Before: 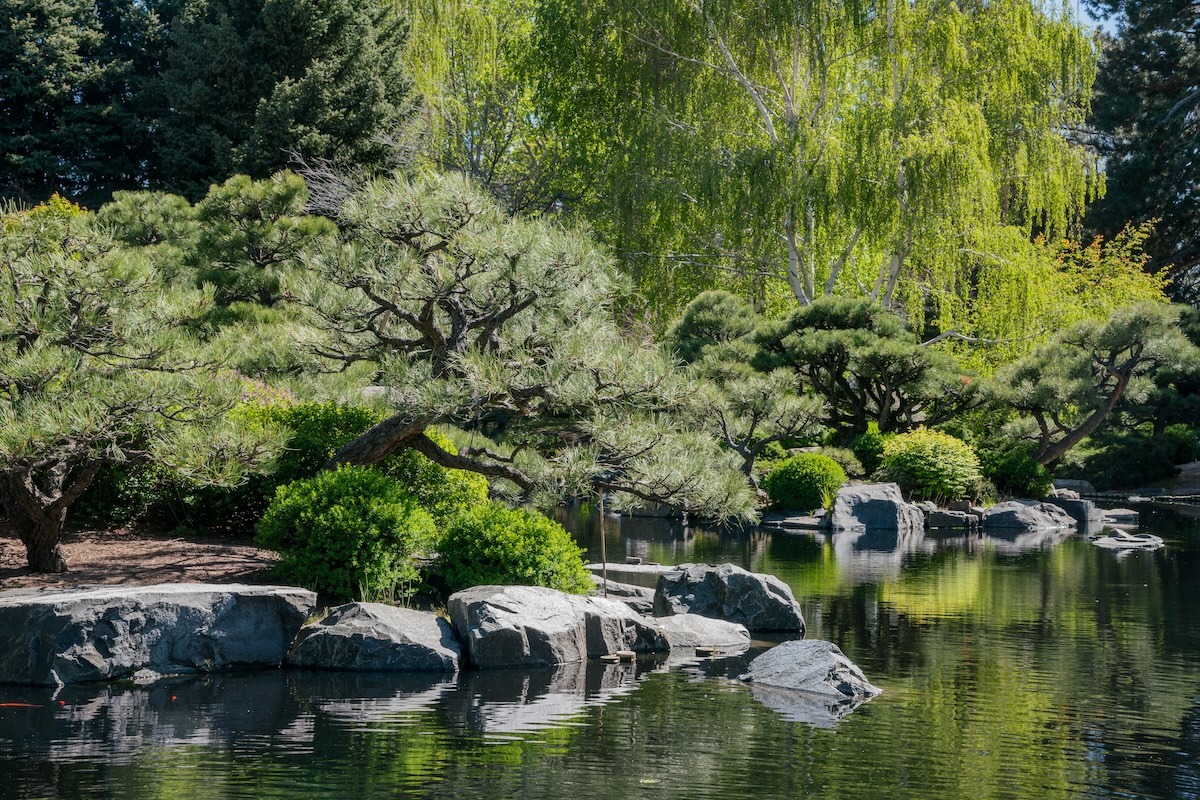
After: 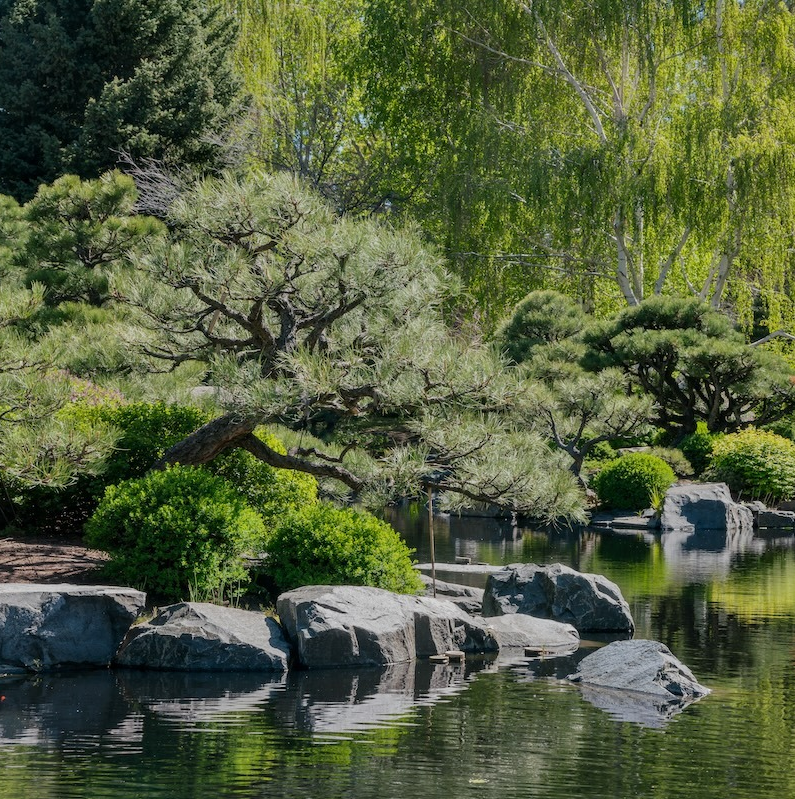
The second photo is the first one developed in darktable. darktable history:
crop and rotate: left 14.328%, right 19.385%
tone equalizer: -8 EV -0.002 EV, -7 EV 0.004 EV, -6 EV -0.025 EV, -5 EV 0.017 EV, -4 EV -0.026 EV, -3 EV 0.007 EV, -2 EV -0.092 EV, -1 EV -0.297 EV, +0 EV -0.597 EV
